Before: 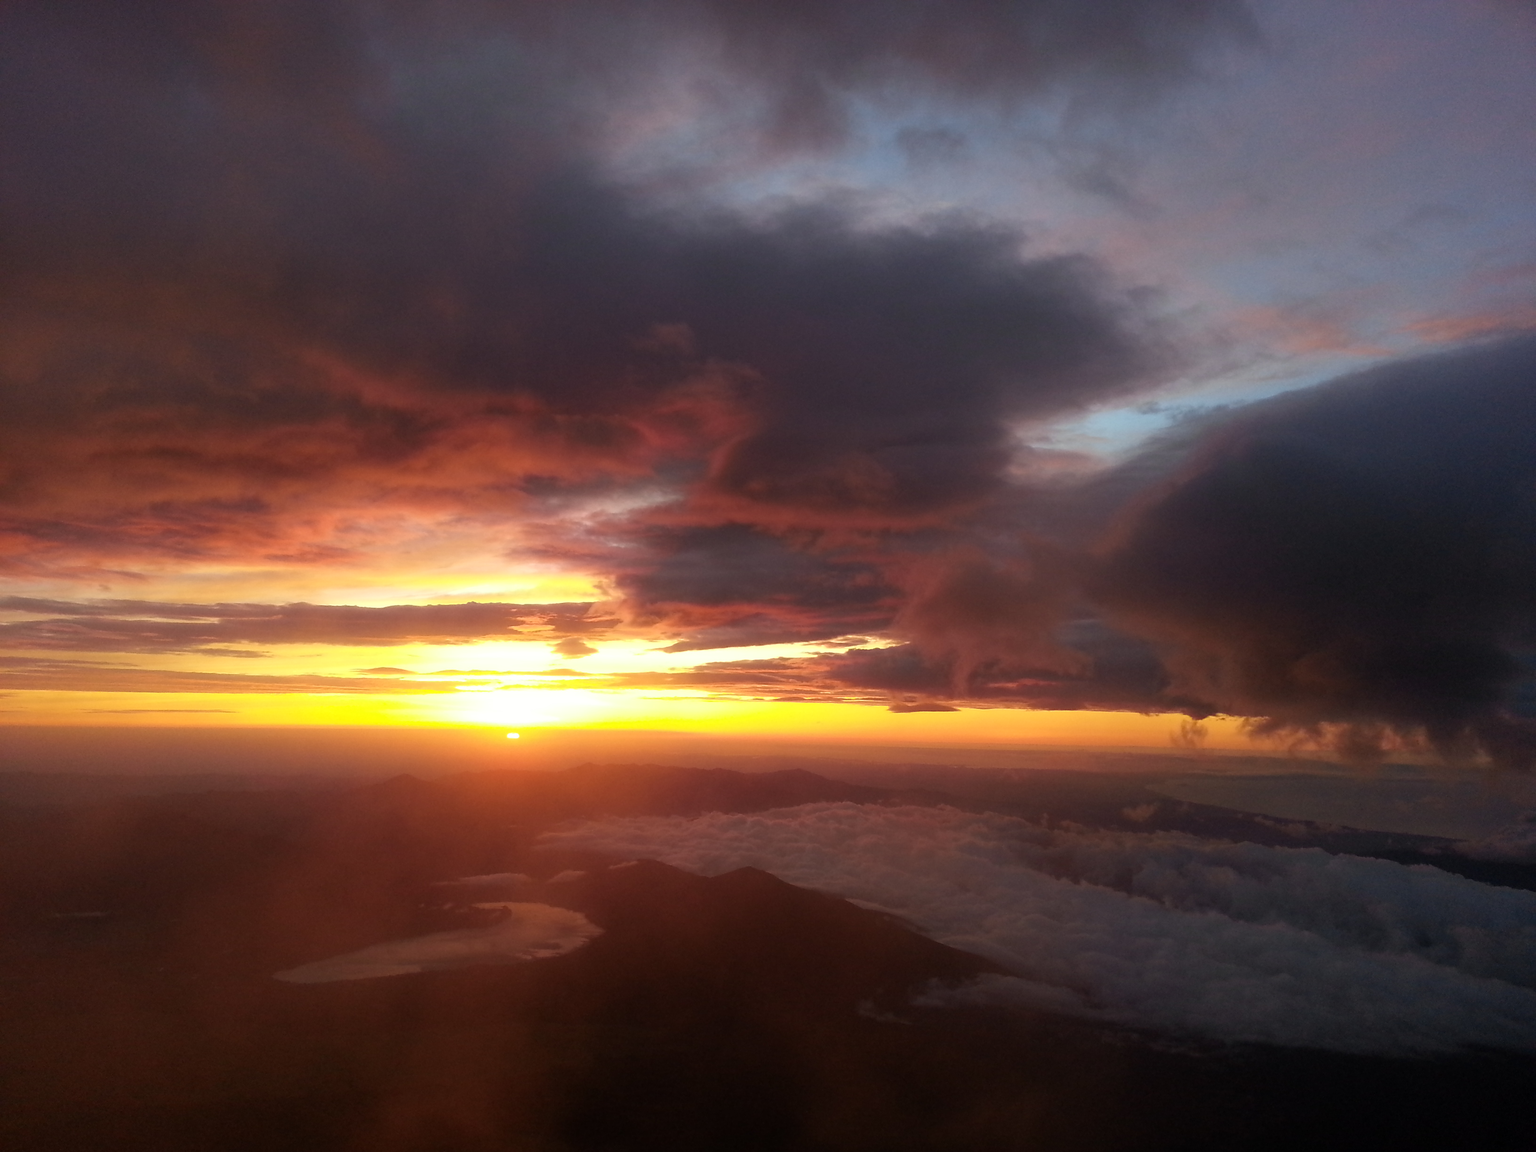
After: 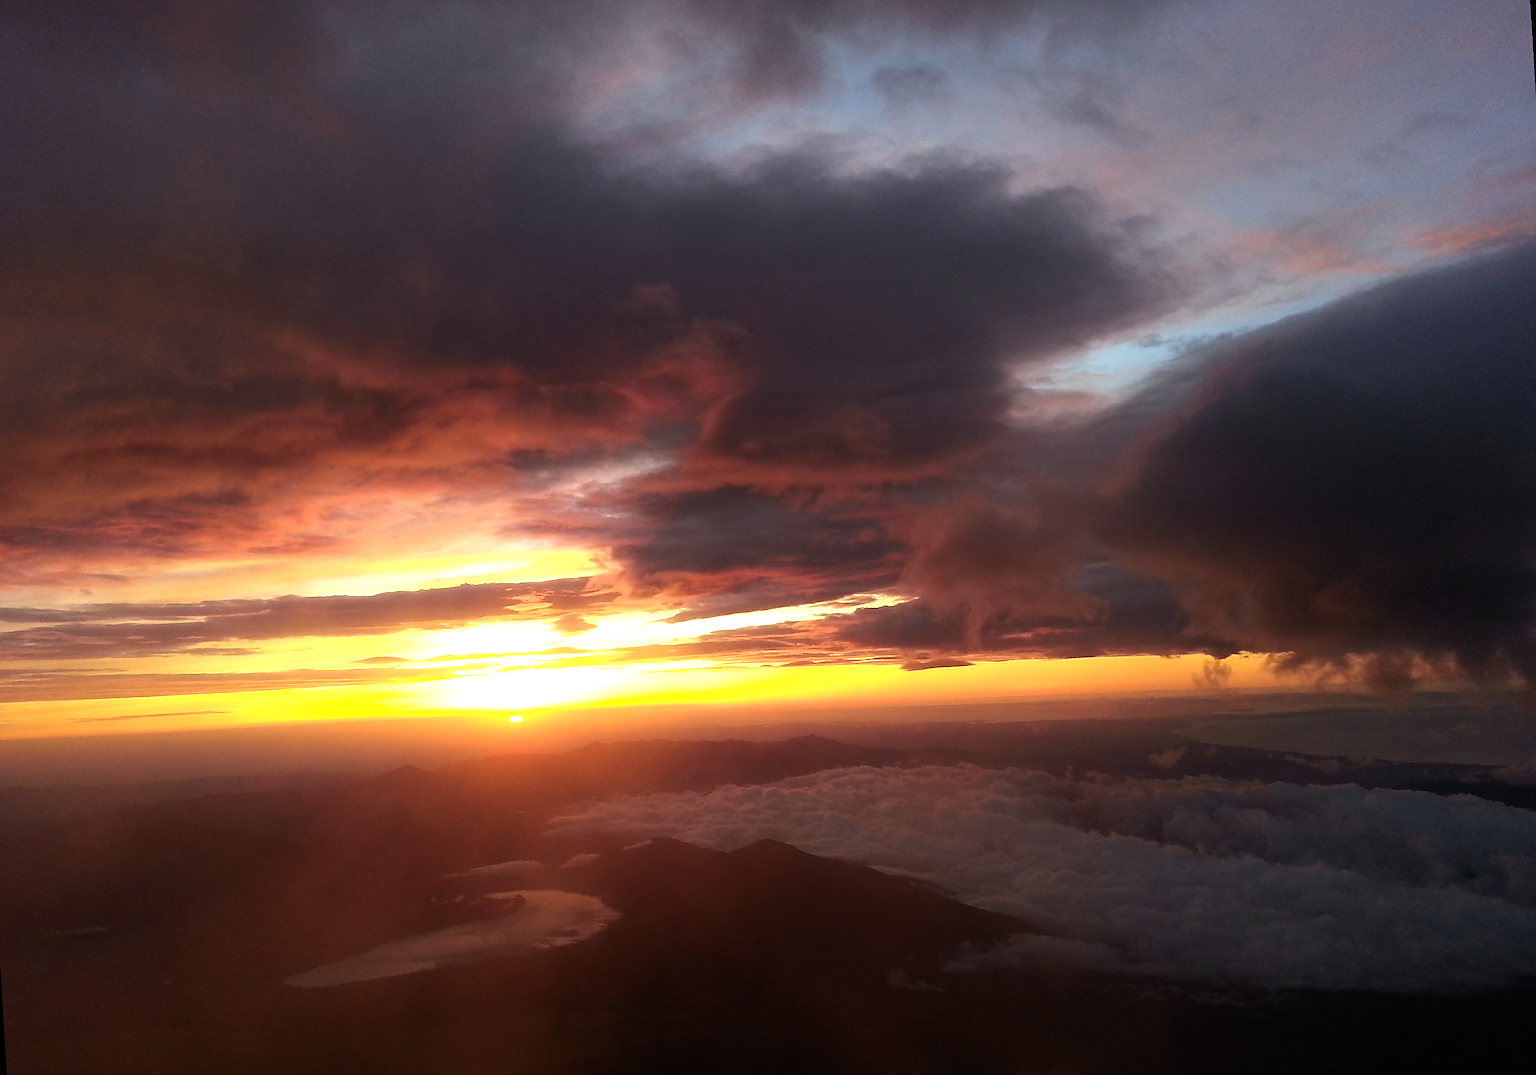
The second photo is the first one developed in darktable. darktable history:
rotate and perspective: rotation -3.52°, crop left 0.036, crop right 0.964, crop top 0.081, crop bottom 0.919
sharpen: on, module defaults
tone equalizer: -8 EV -0.417 EV, -7 EV -0.389 EV, -6 EV -0.333 EV, -5 EV -0.222 EV, -3 EV 0.222 EV, -2 EV 0.333 EV, -1 EV 0.389 EV, +0 EV 0.417 EV, edges refinement/feathering 500, mask exposure compensation -1.57 EV, preserve details no
